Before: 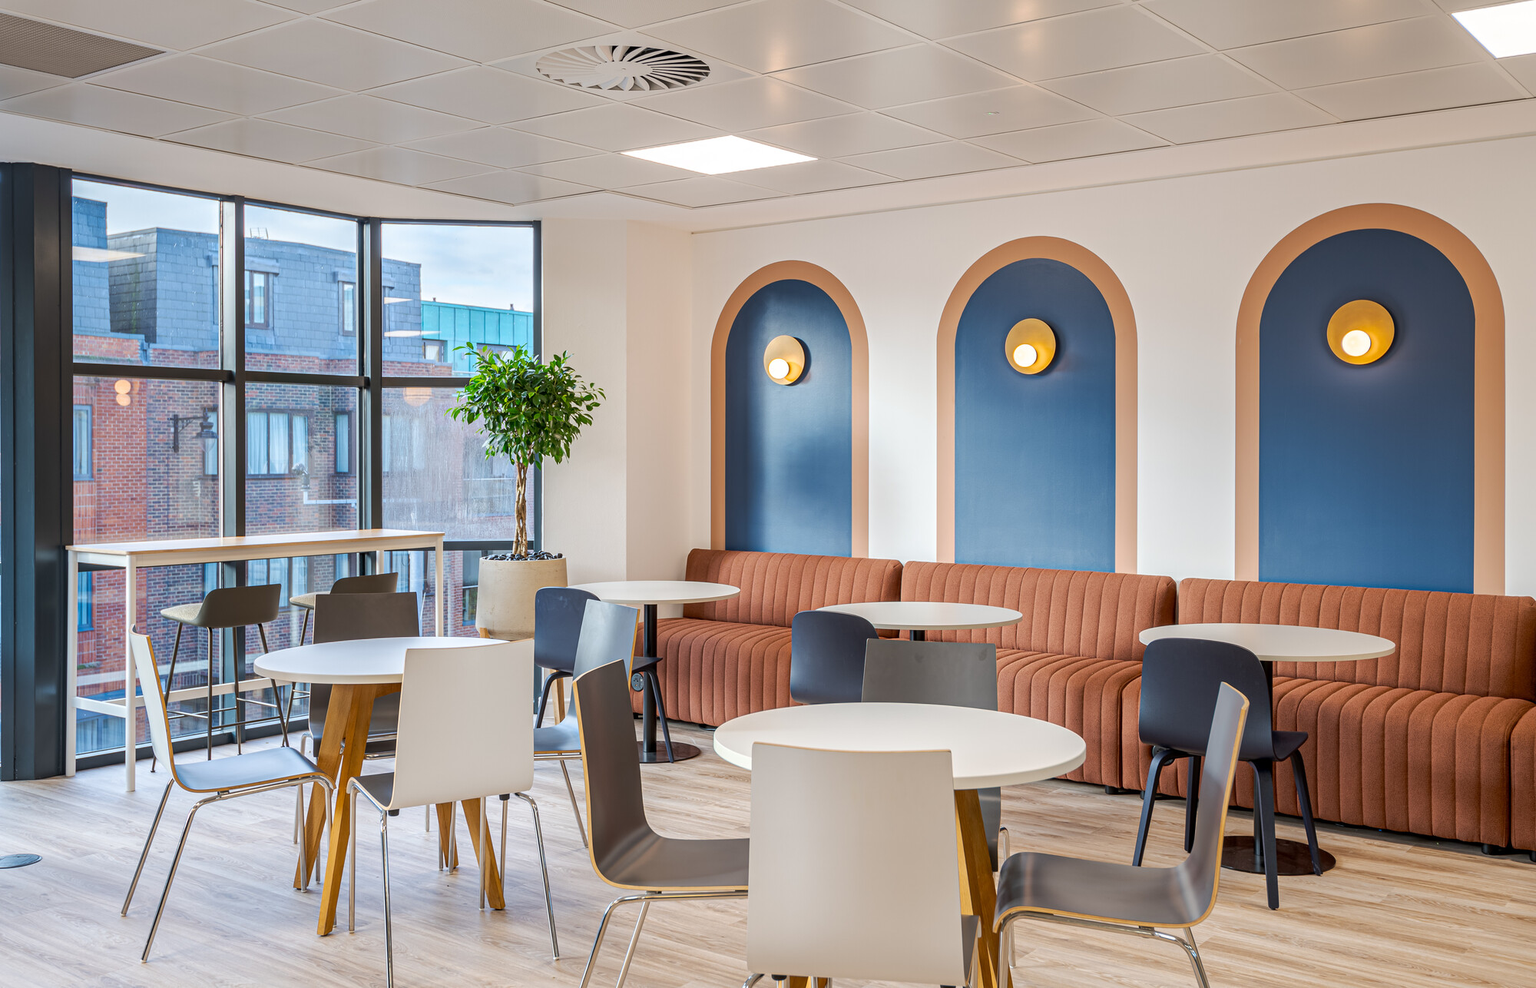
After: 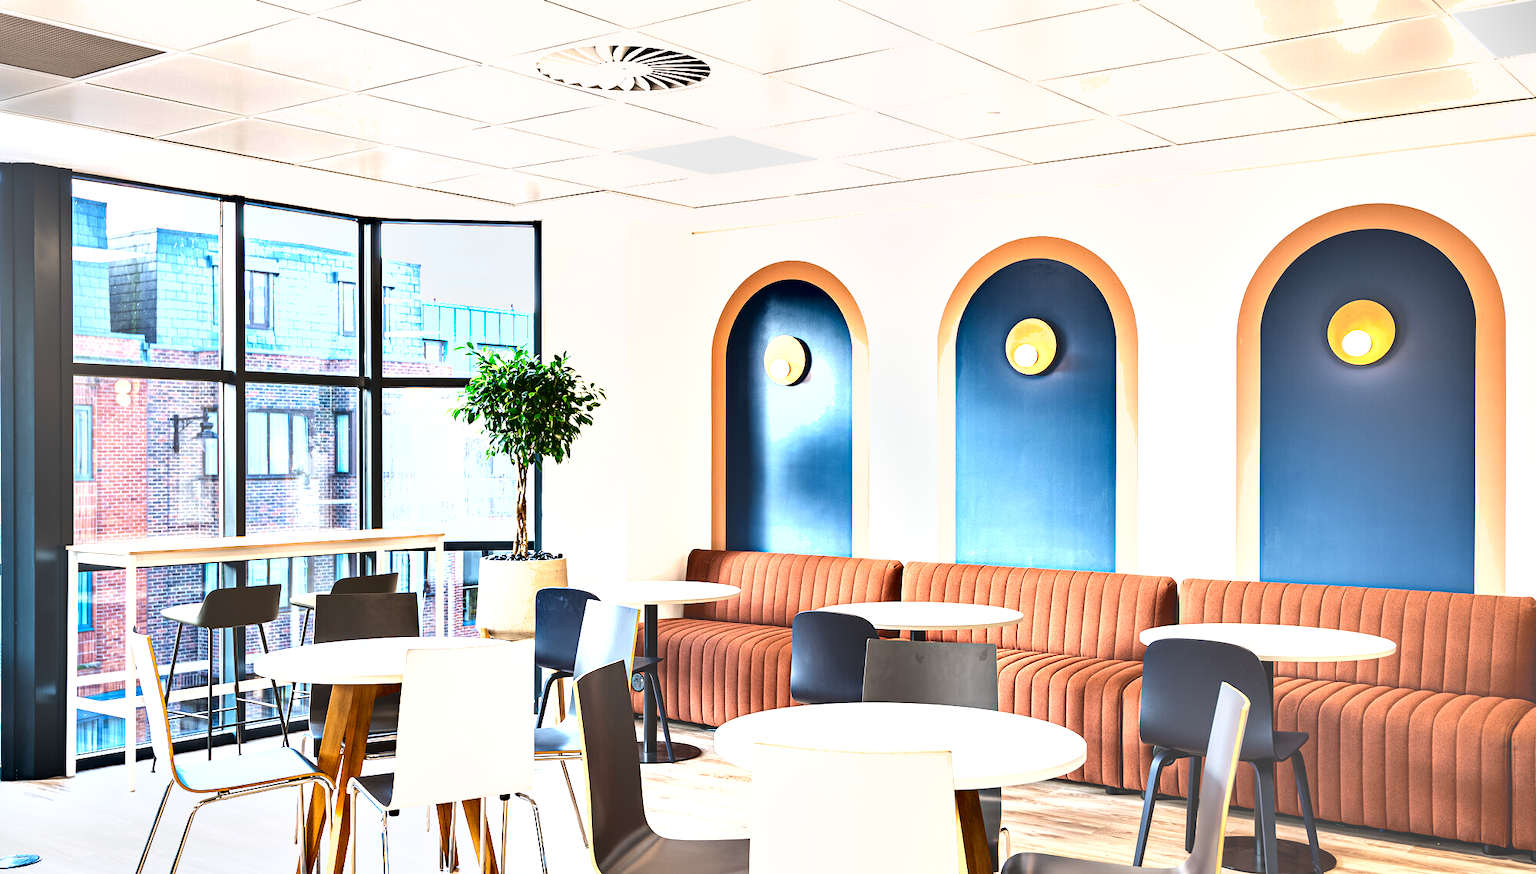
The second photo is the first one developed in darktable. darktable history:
exposure: black level correction -0.023, exposure 1.397 EV, compensate highlight preservation false
shadows and highlights: soften with gaussian
crop and rotate: top 0%, bottom 11.49%
